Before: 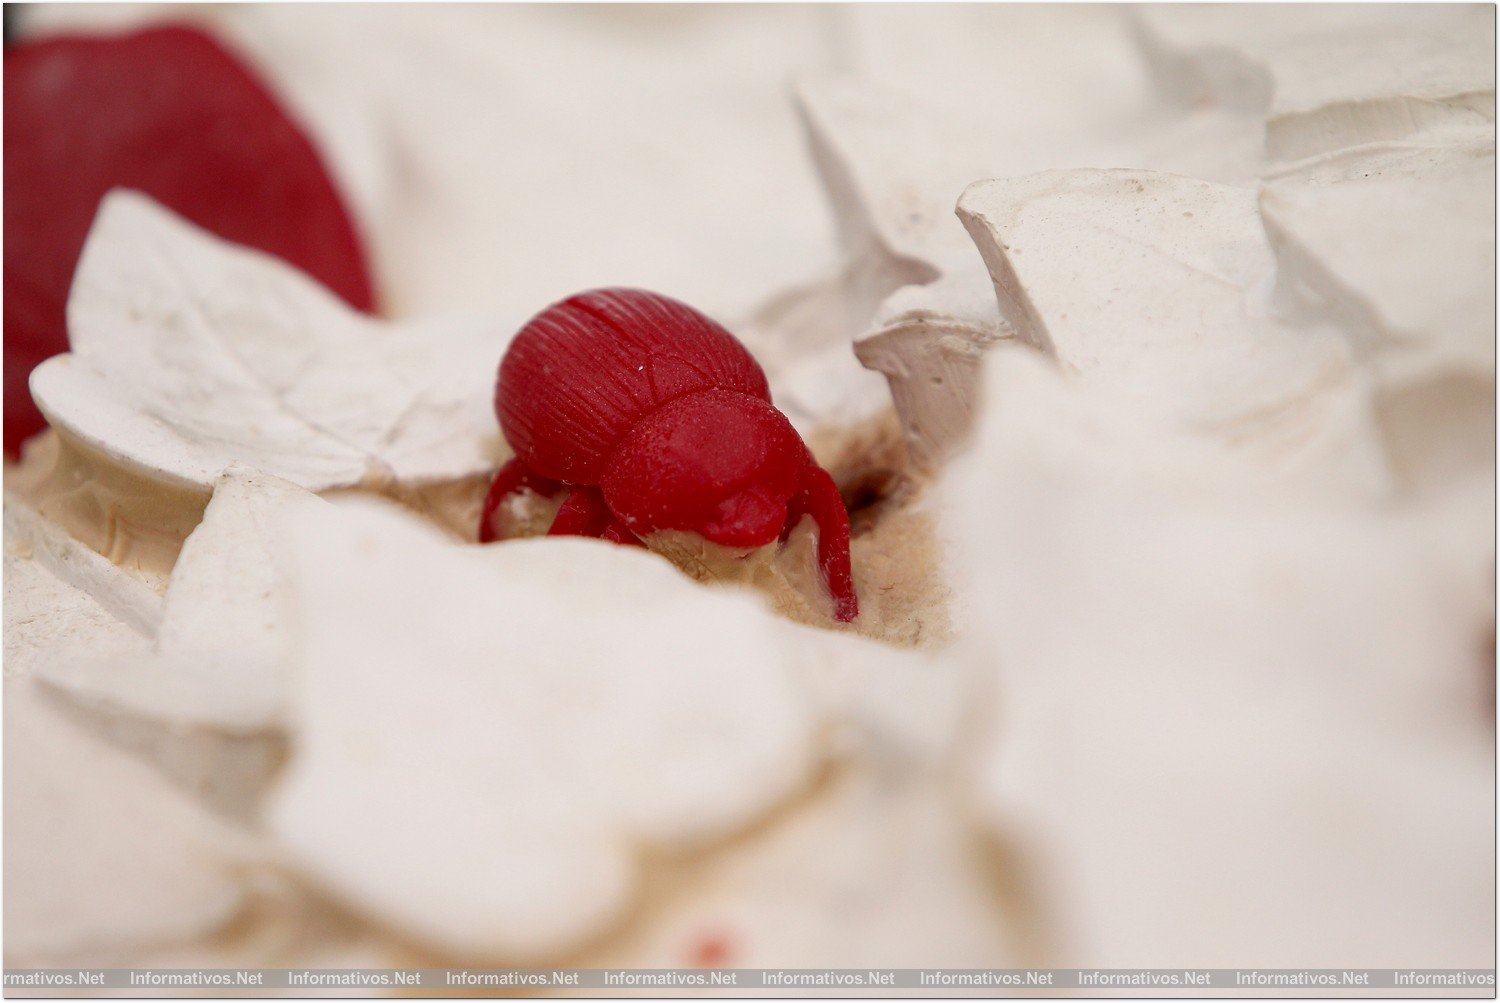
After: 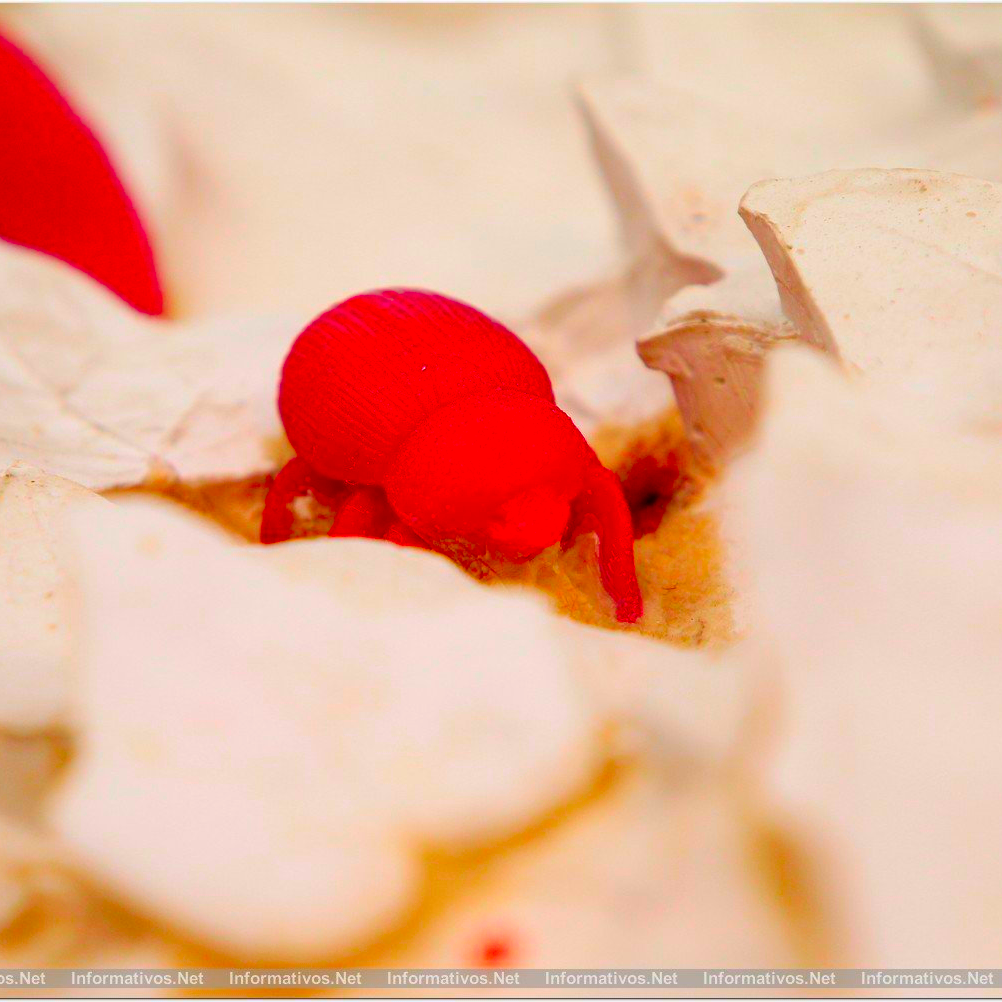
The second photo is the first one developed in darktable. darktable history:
color correction: highlights b* 0.068, saturation 2.97
crop and rotate: left 14.496%, right 18.67%
